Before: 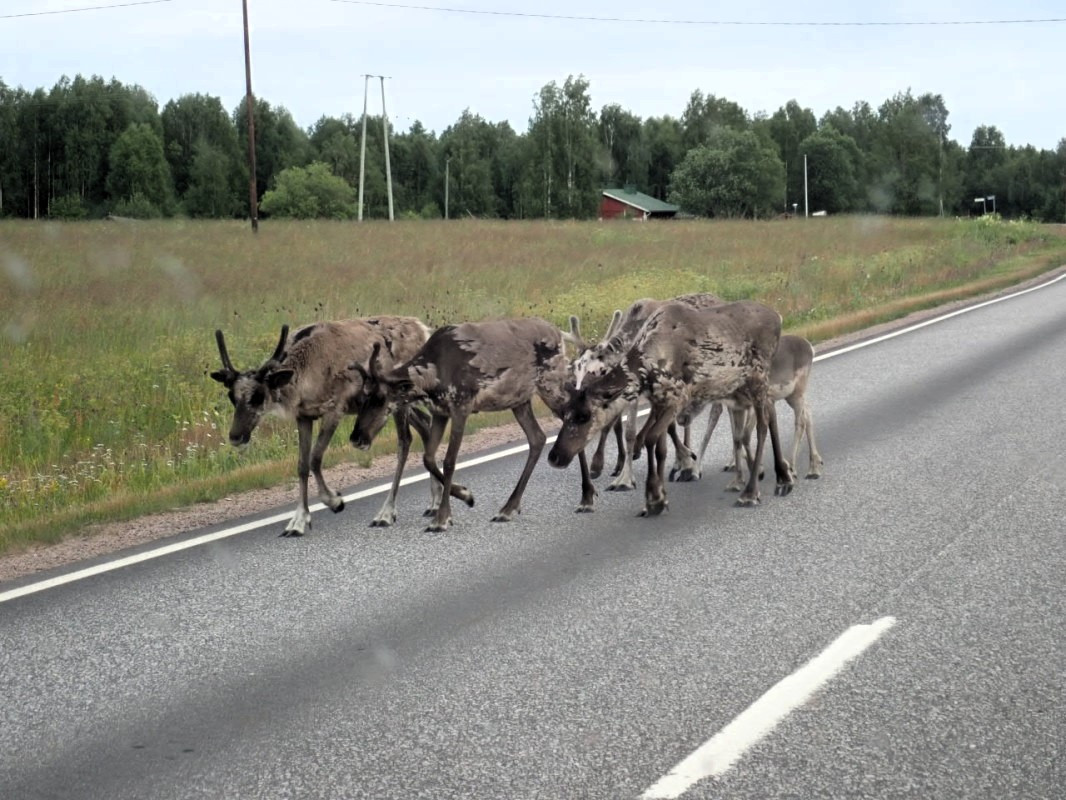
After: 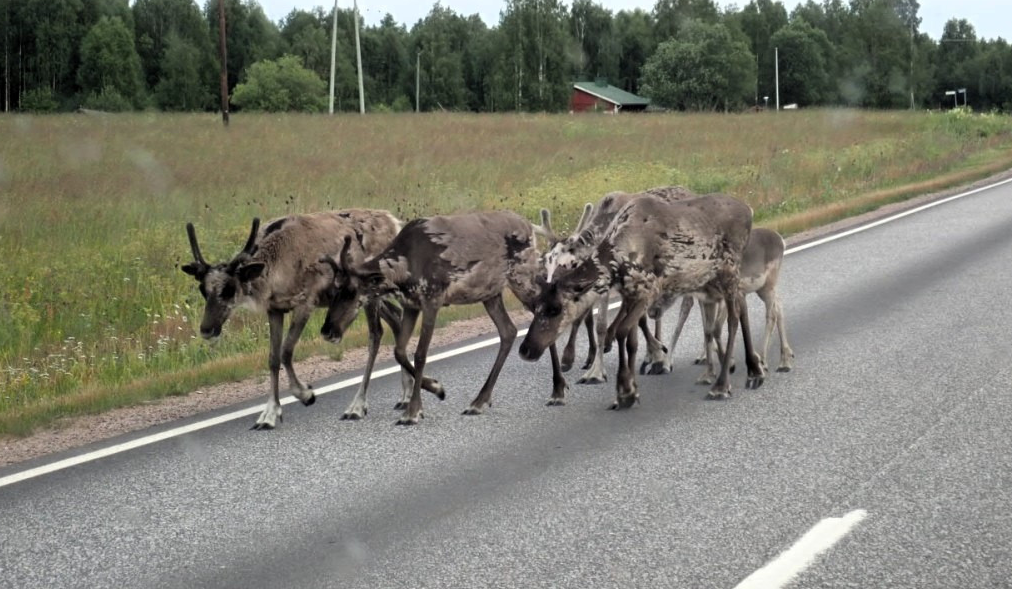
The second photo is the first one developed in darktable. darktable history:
crop and rotate: left 2.785%, top 13.501%, right 2.264%, bottom 12.814%
